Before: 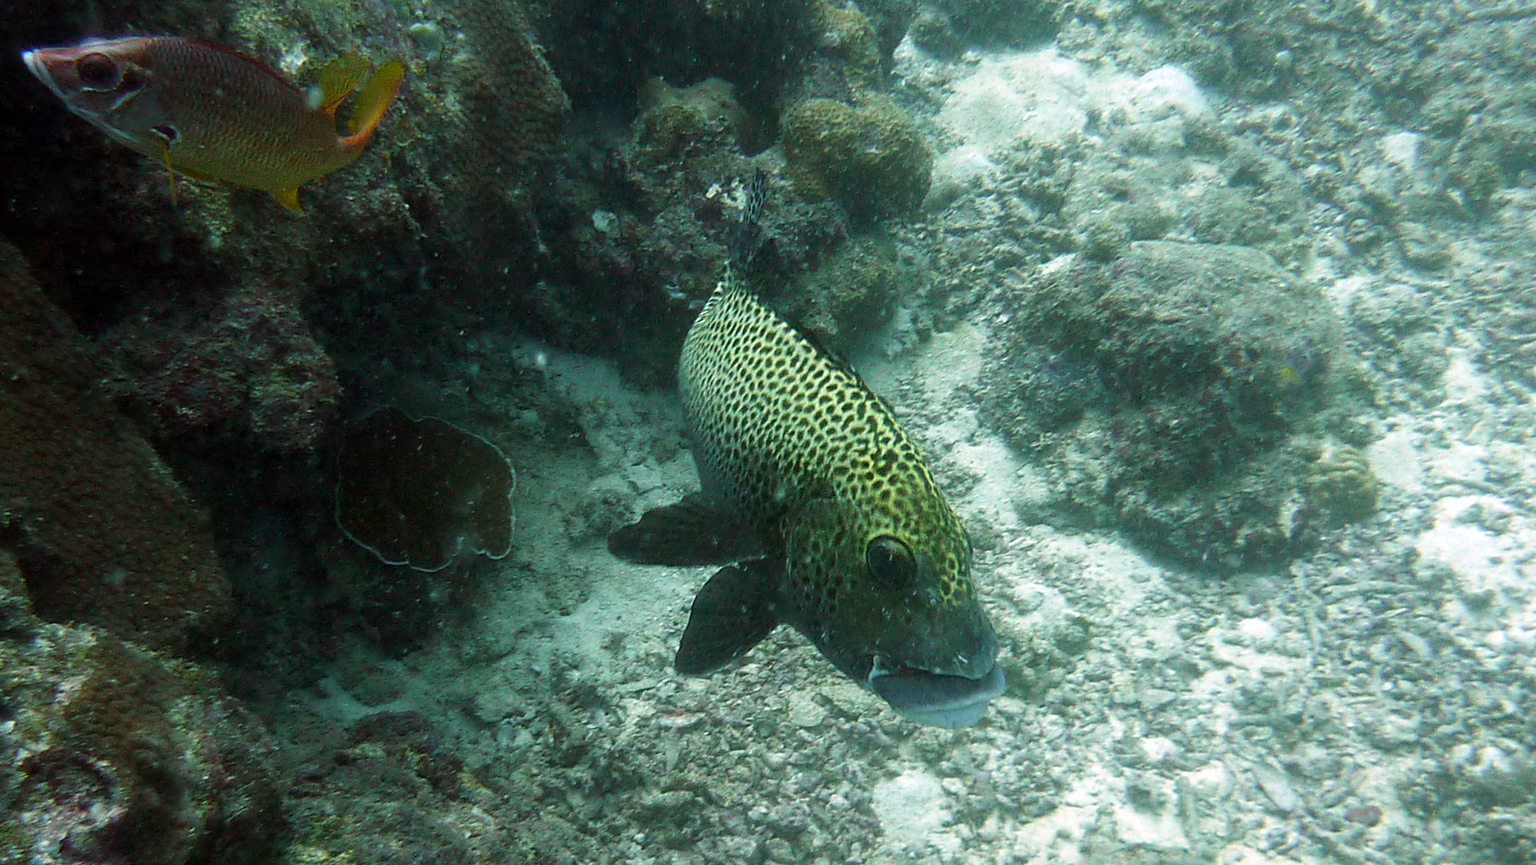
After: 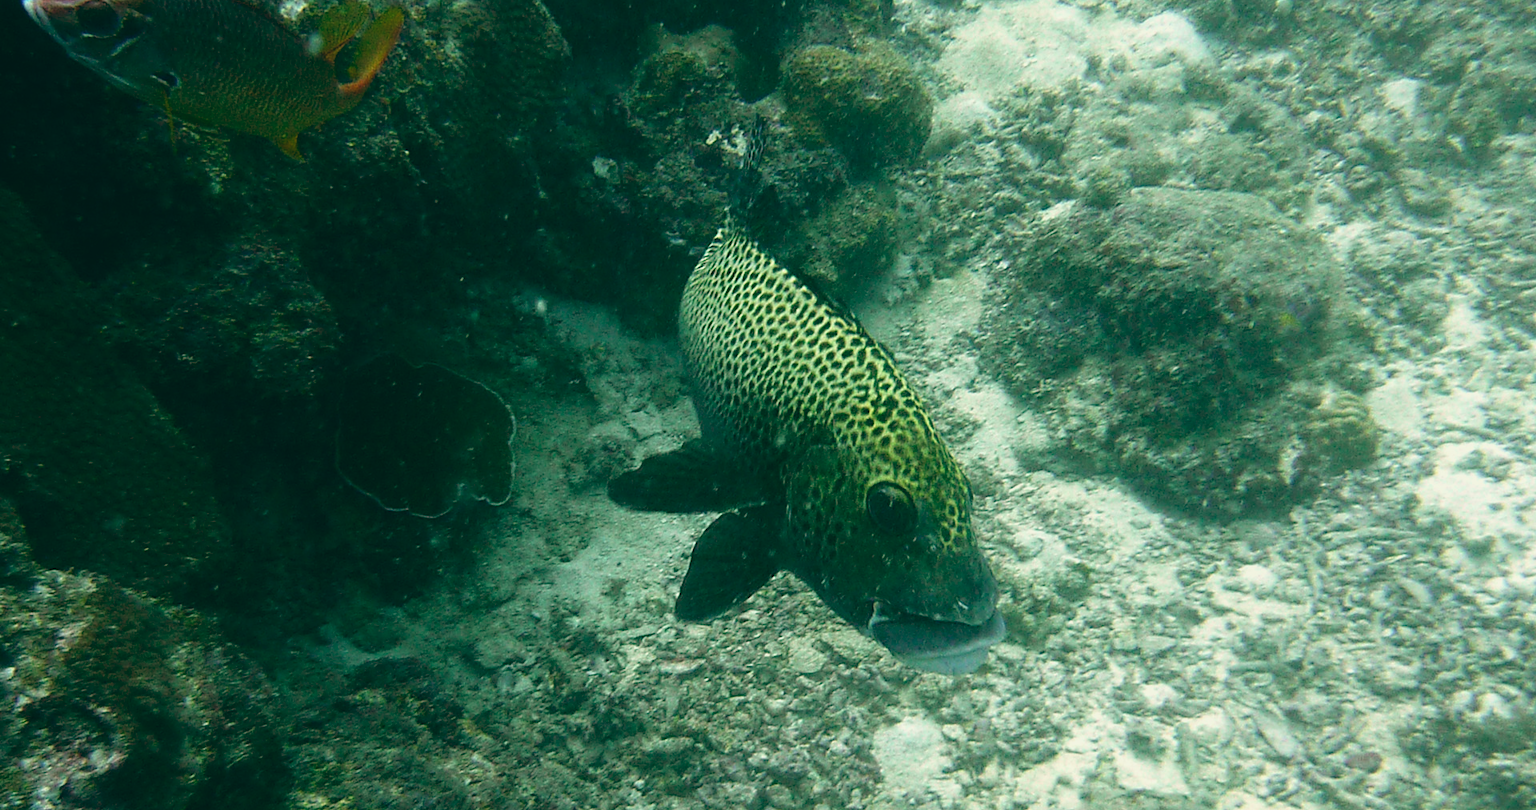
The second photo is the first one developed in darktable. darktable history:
crop and rotate: top 6.25%
color balance: lift [1.005, 0.99, 1.007, 1.01], gamma [1, 1.034, 1.032, 0.966], gain [0.873, 1.055, 1.067, 0.933]
shadows and highlights: shadows -30, highlights 30
